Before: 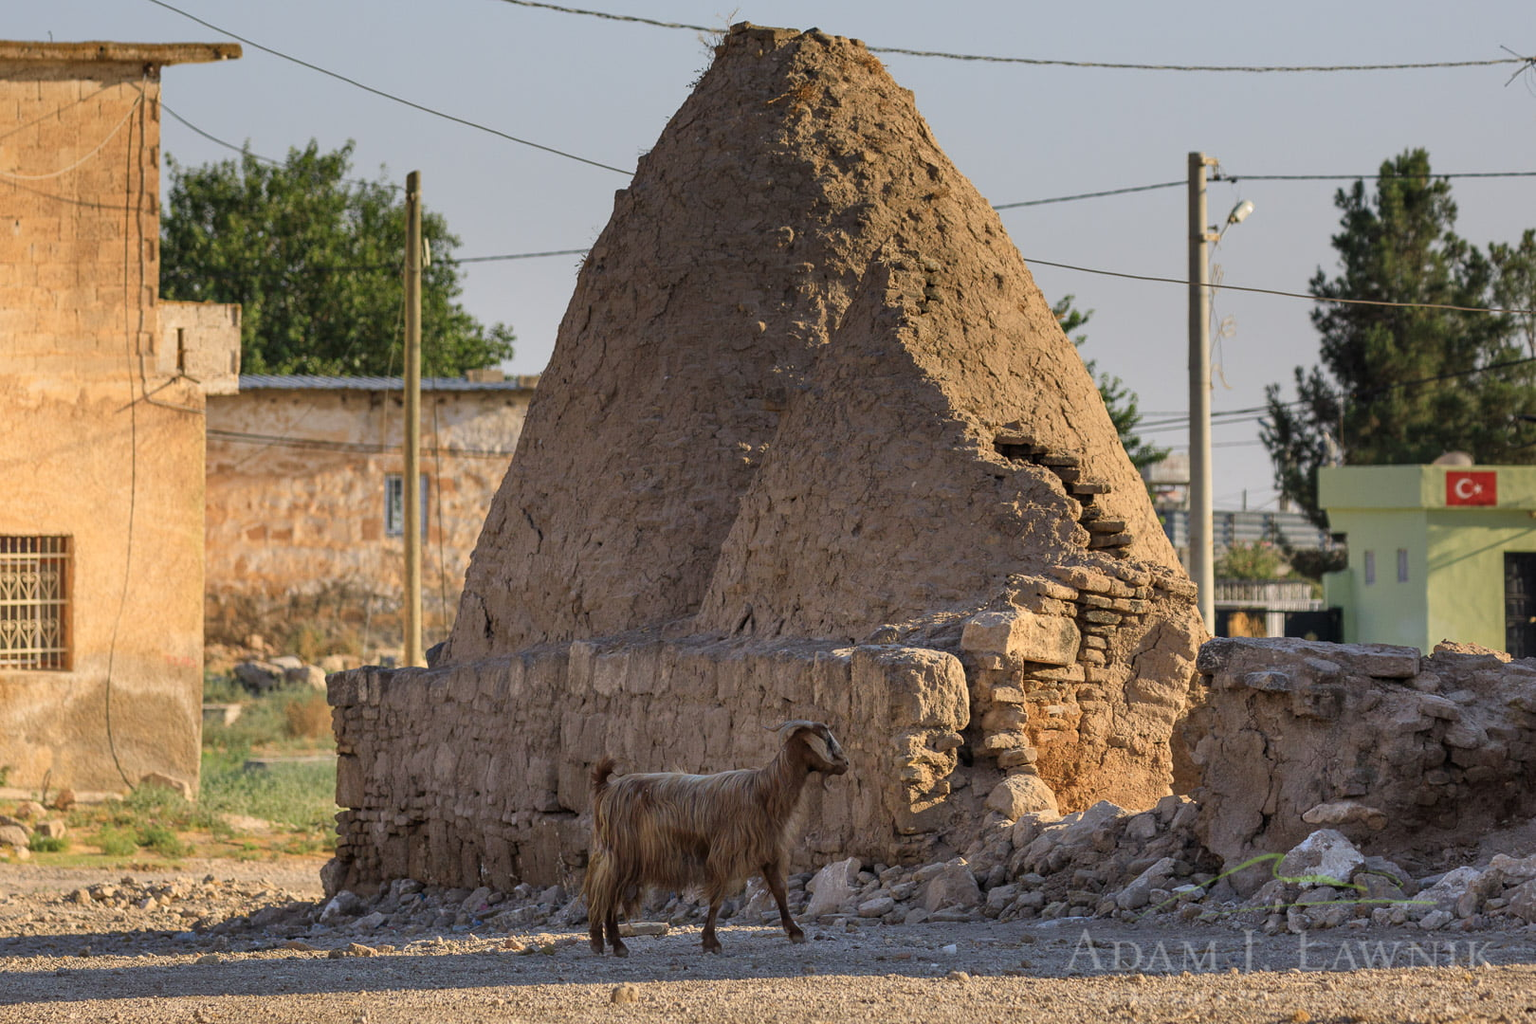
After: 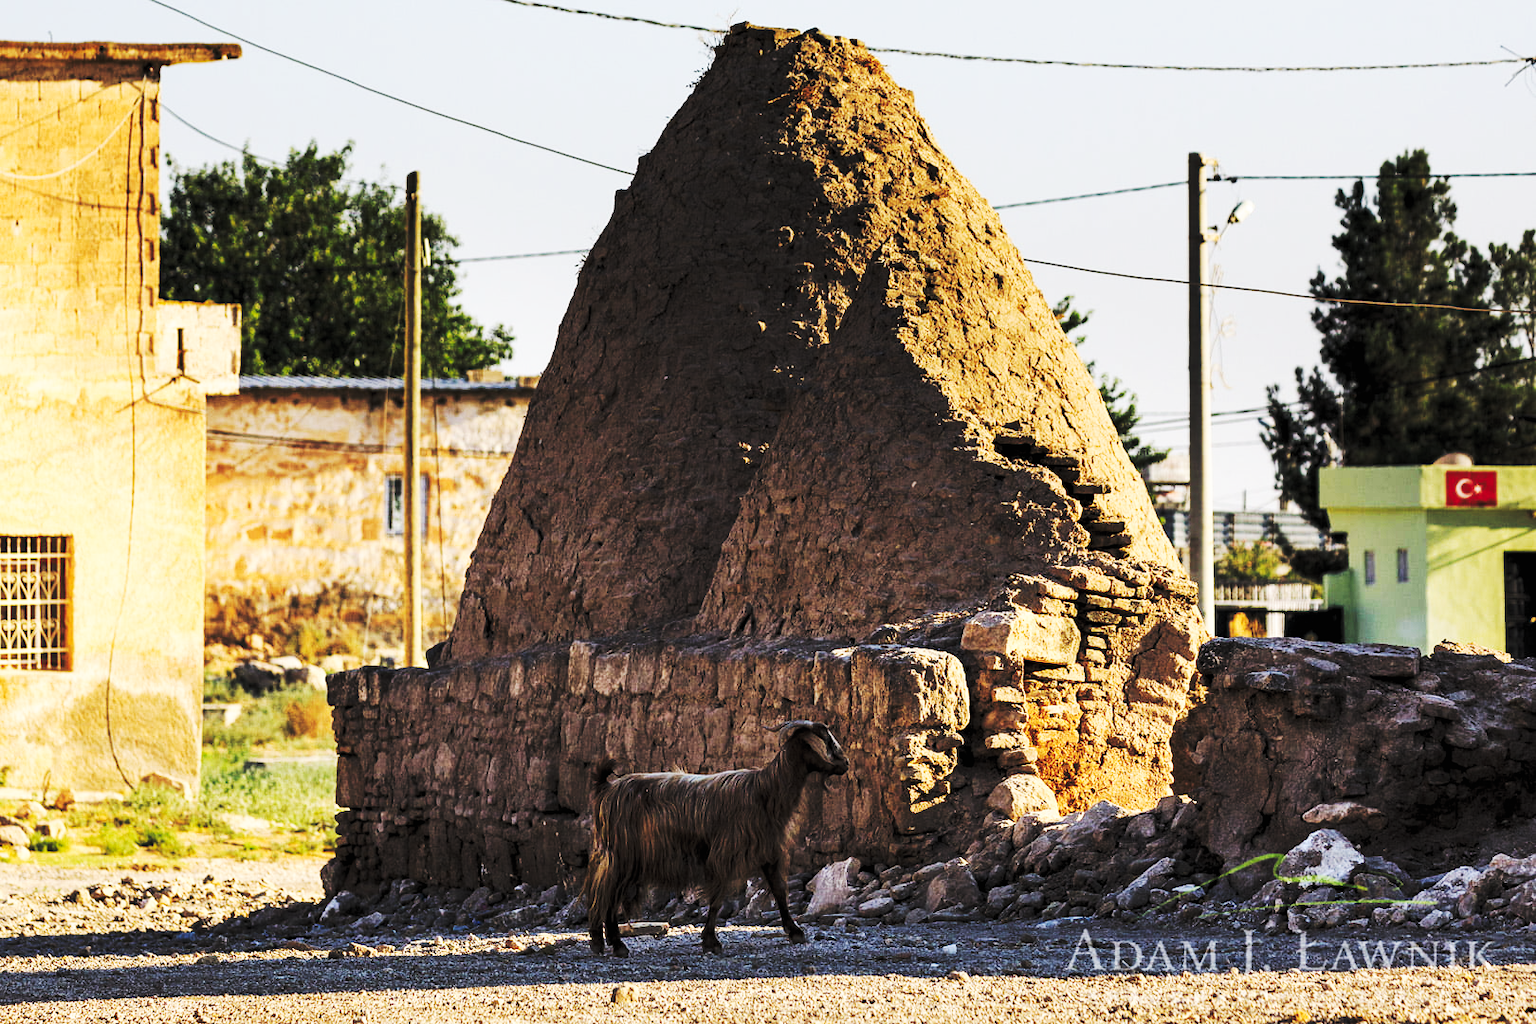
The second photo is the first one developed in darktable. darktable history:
base curve: curves: ch0 [(0, 0.015) (0.085, 0.116) (0.134, 0.298) (0.19, 0.545) (0.296, 0.764) (0.599, 0.982) (1, 1)], preserve colors none
levels: levels [0.116, 0.574, 1]
exposure: black level correction 0.009, exposure -0.159 EV, compensate highlight preservation false
